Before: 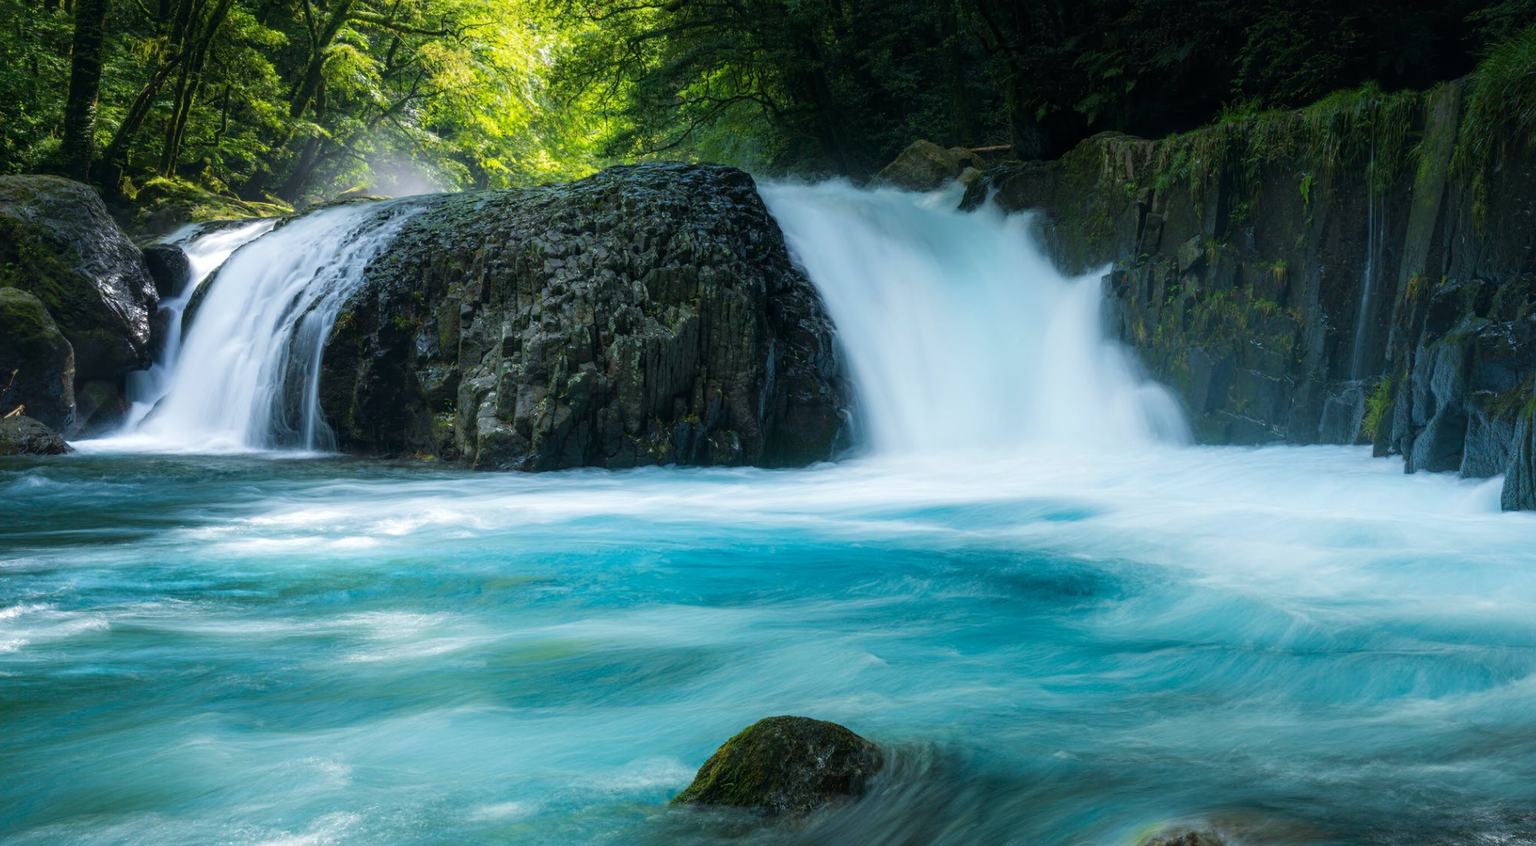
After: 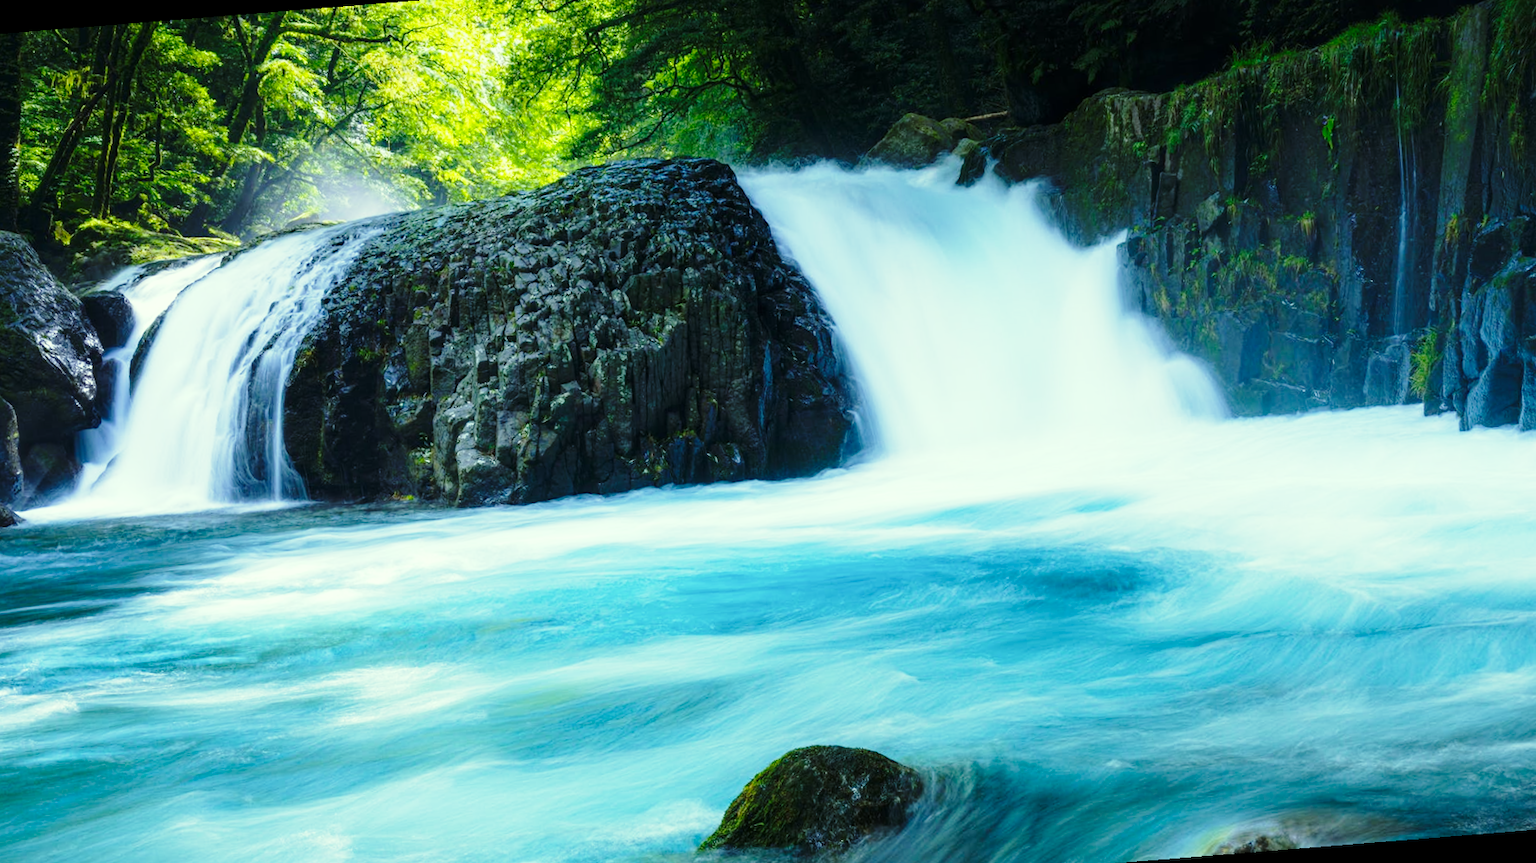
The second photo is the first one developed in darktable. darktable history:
rotate and perspective: rotation -4.57°, crop left 0.054, crop right 0.944, crop top 0.087, crop bottom 0.914
color correction: highlights a* -5.94, highlights b* 11.19
white balance: red 0.948, green 1.02, blue 1.176
base curve: curves: ch0 [(0, 0) (0.028, 0.03) (0.121, 0.232) (0.46, 0.748) (0.859, 0.968) (1, 1)], preserve colors none
